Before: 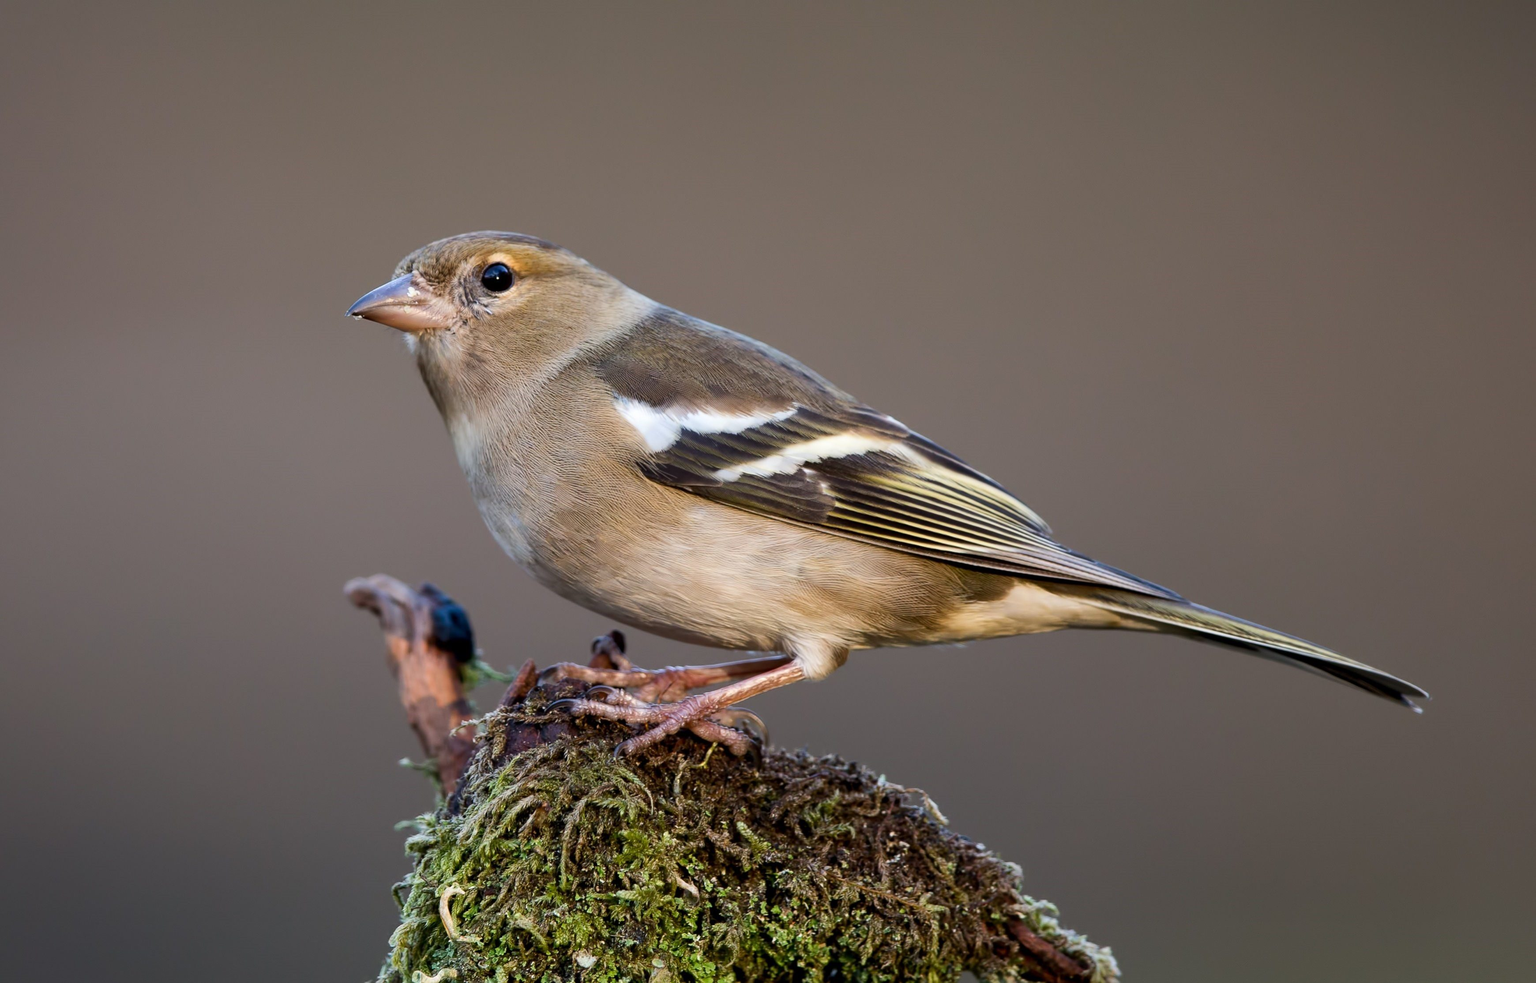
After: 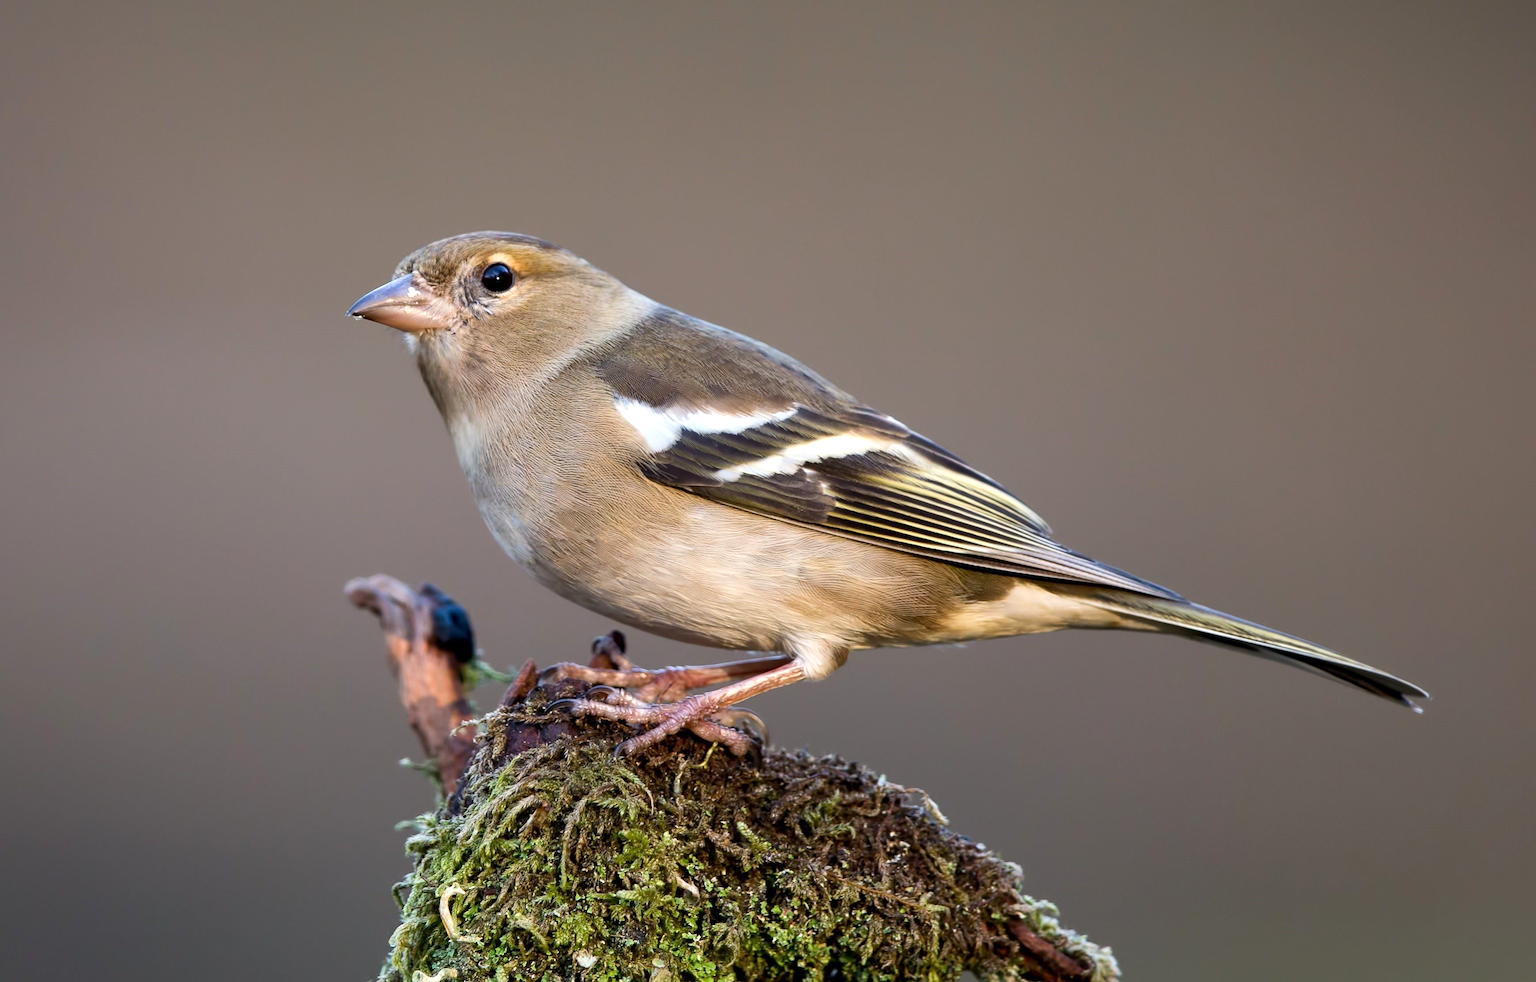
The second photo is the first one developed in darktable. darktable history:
exposure: exposure 0.374 EV, compensate exposure bias true, compensate highlight preservation false
